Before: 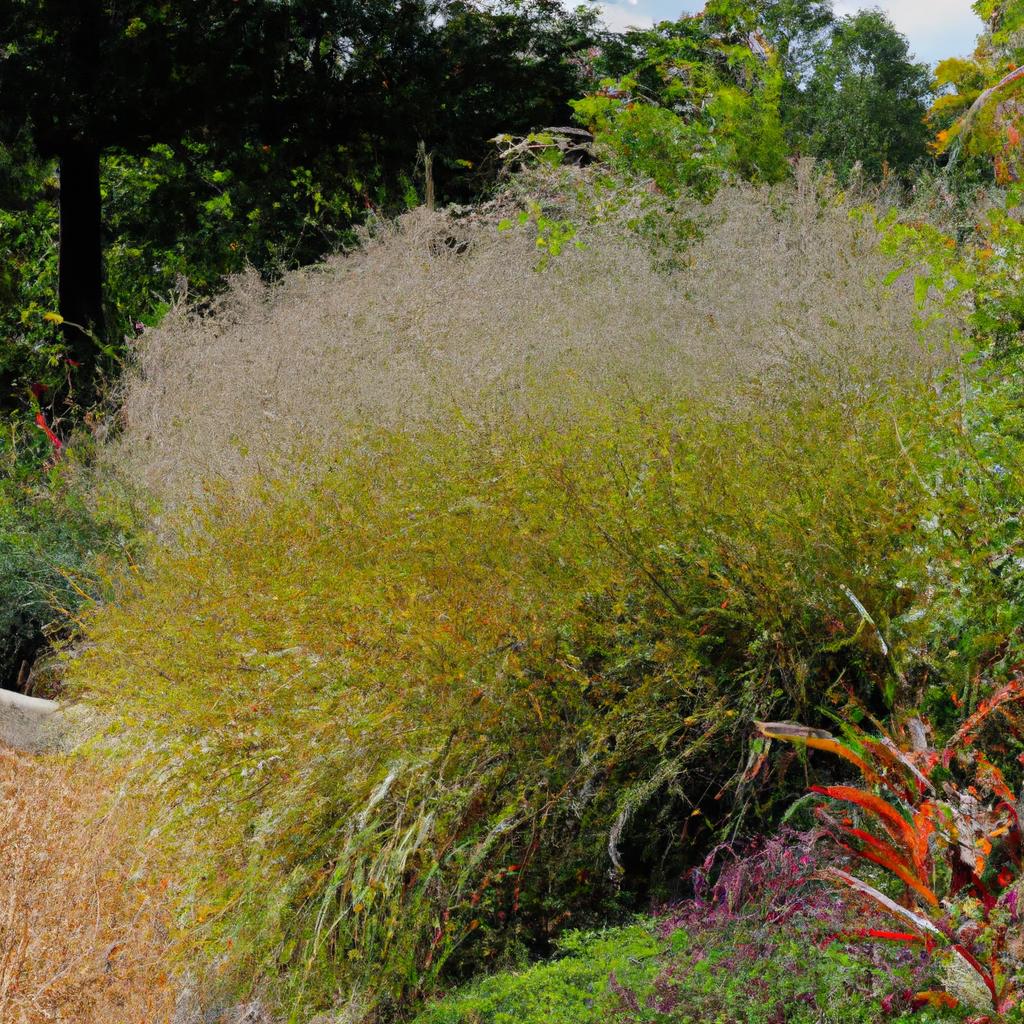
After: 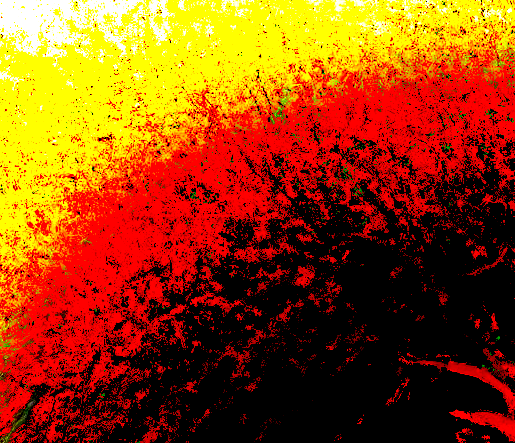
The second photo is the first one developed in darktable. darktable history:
exposure: black level correction 0.1, exposure 3 EV, compensate highlight preservation false
local contrast: detail 110%
haze removal: compatibility mode true, adaptive false
crop: left 35.03%, top 36.625%, right 14.663%, bottom 20.057%
